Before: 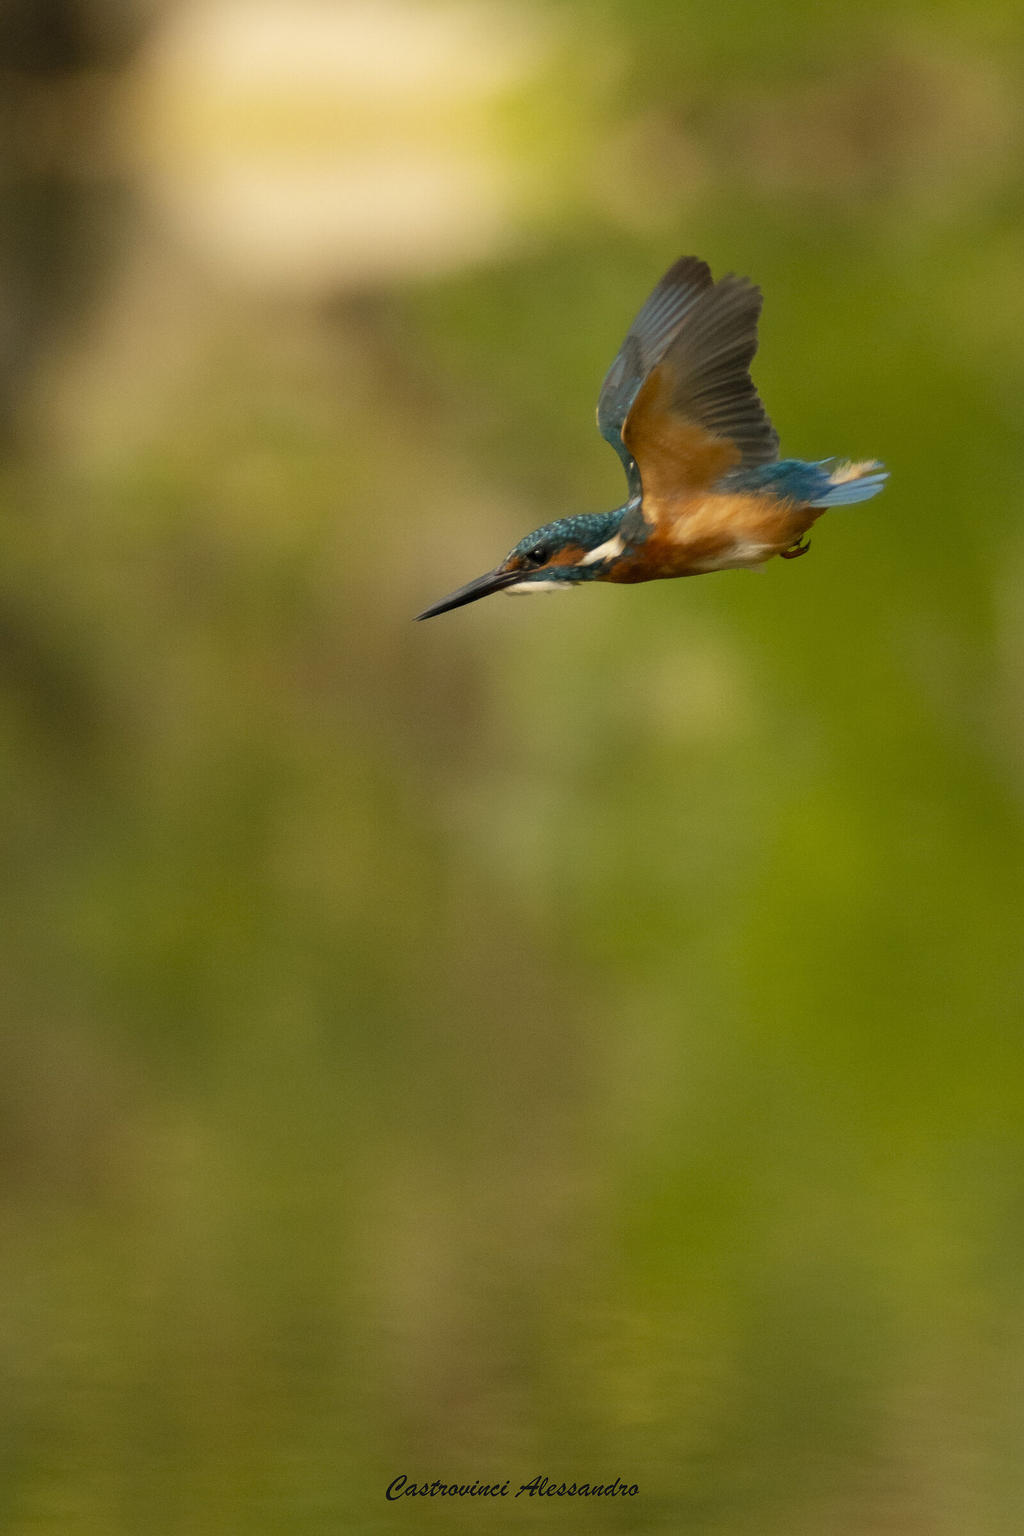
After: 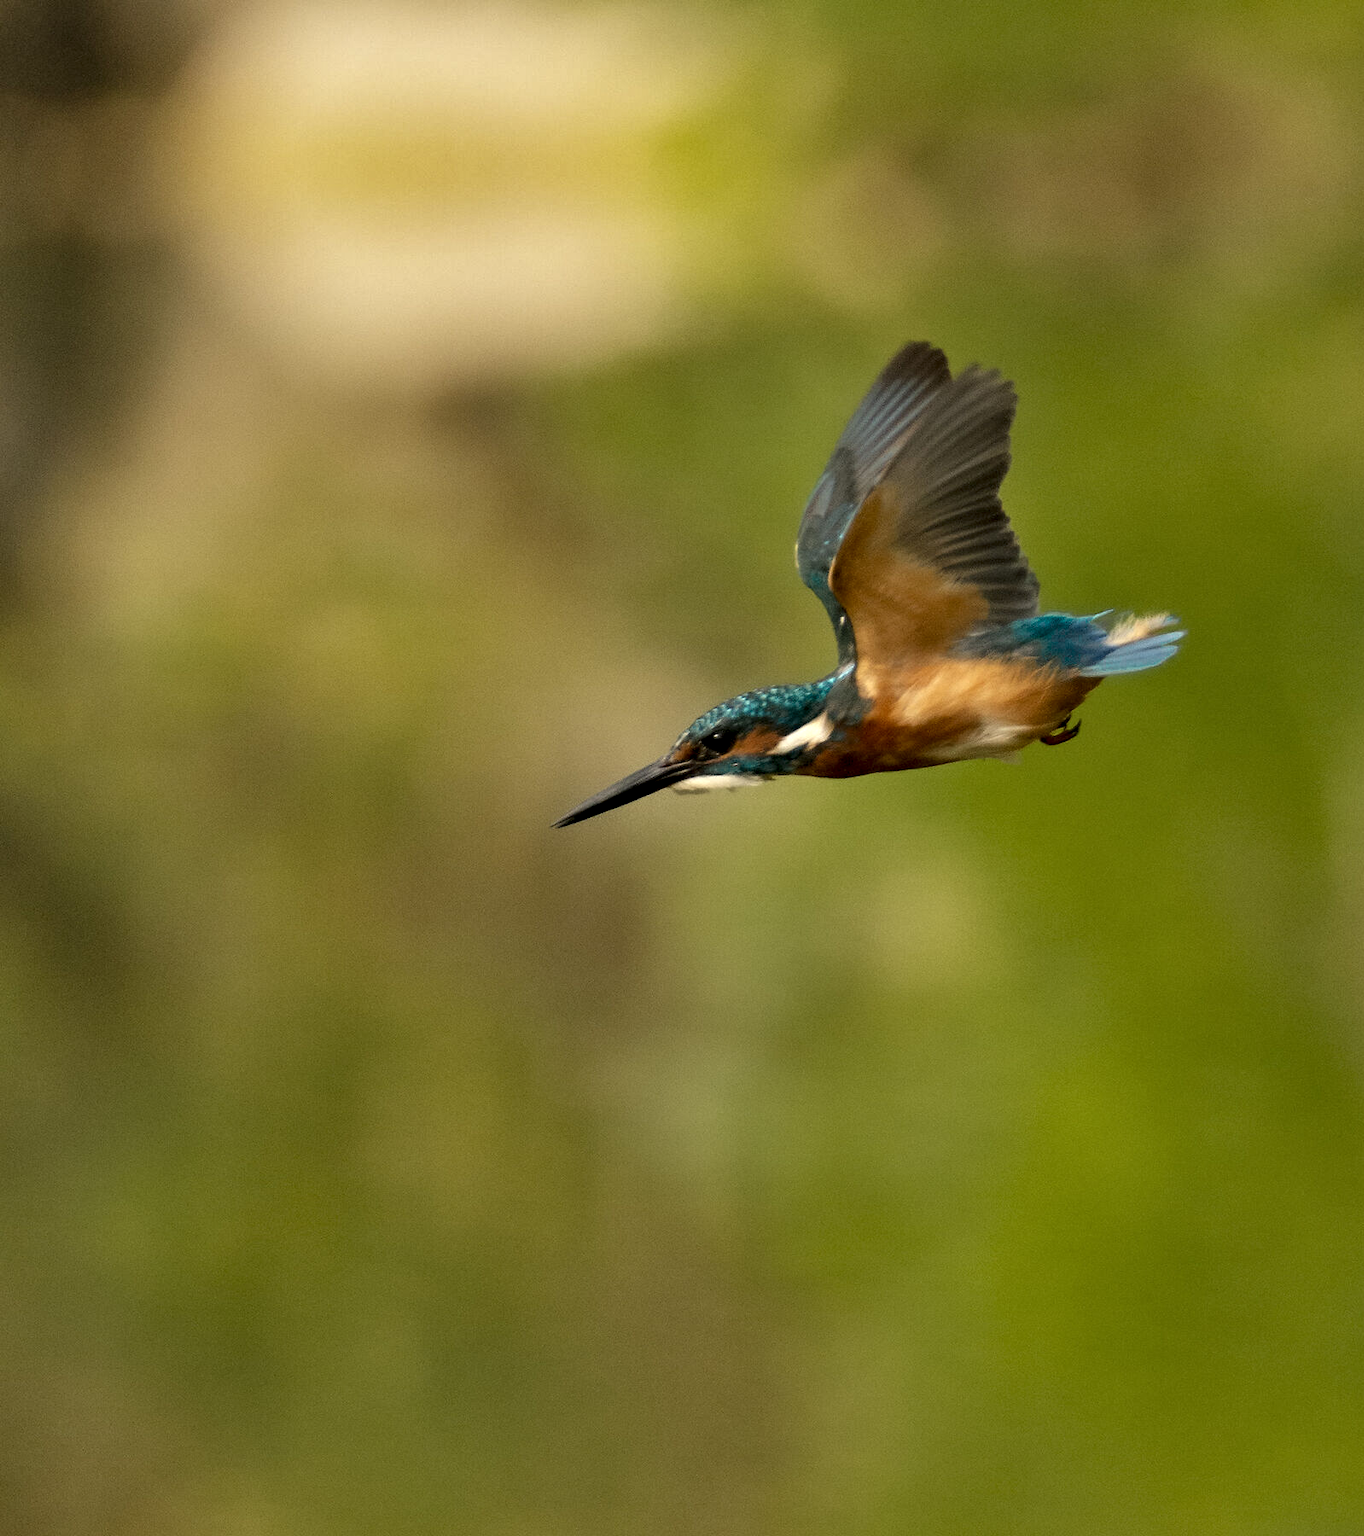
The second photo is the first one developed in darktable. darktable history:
shadows and highlights: soften with gaussian
contrast equalizer: y [[0.545, 0.572, 0.59, 0.59, 0.571, 0.545], [0.5 ×6], [0.5 ×6], [0 ×6], [0 ×6]]
crop: bottom 24.967%
color zones: curves: ch0 [(0.25, 0.5) (0.423, 0.5) (0.443, 0.5) (0.521, 0.756) (0.568, 0.5) (0.576, 0.5) (0.75, 0.5)]; ch1 [(0.25, 0.5) (0.423, 0.5) (0.443, 0.5) (0.539, 0.873) (0.624, 0.565) (0.631, 0.5) (0.75, 0.5)]
